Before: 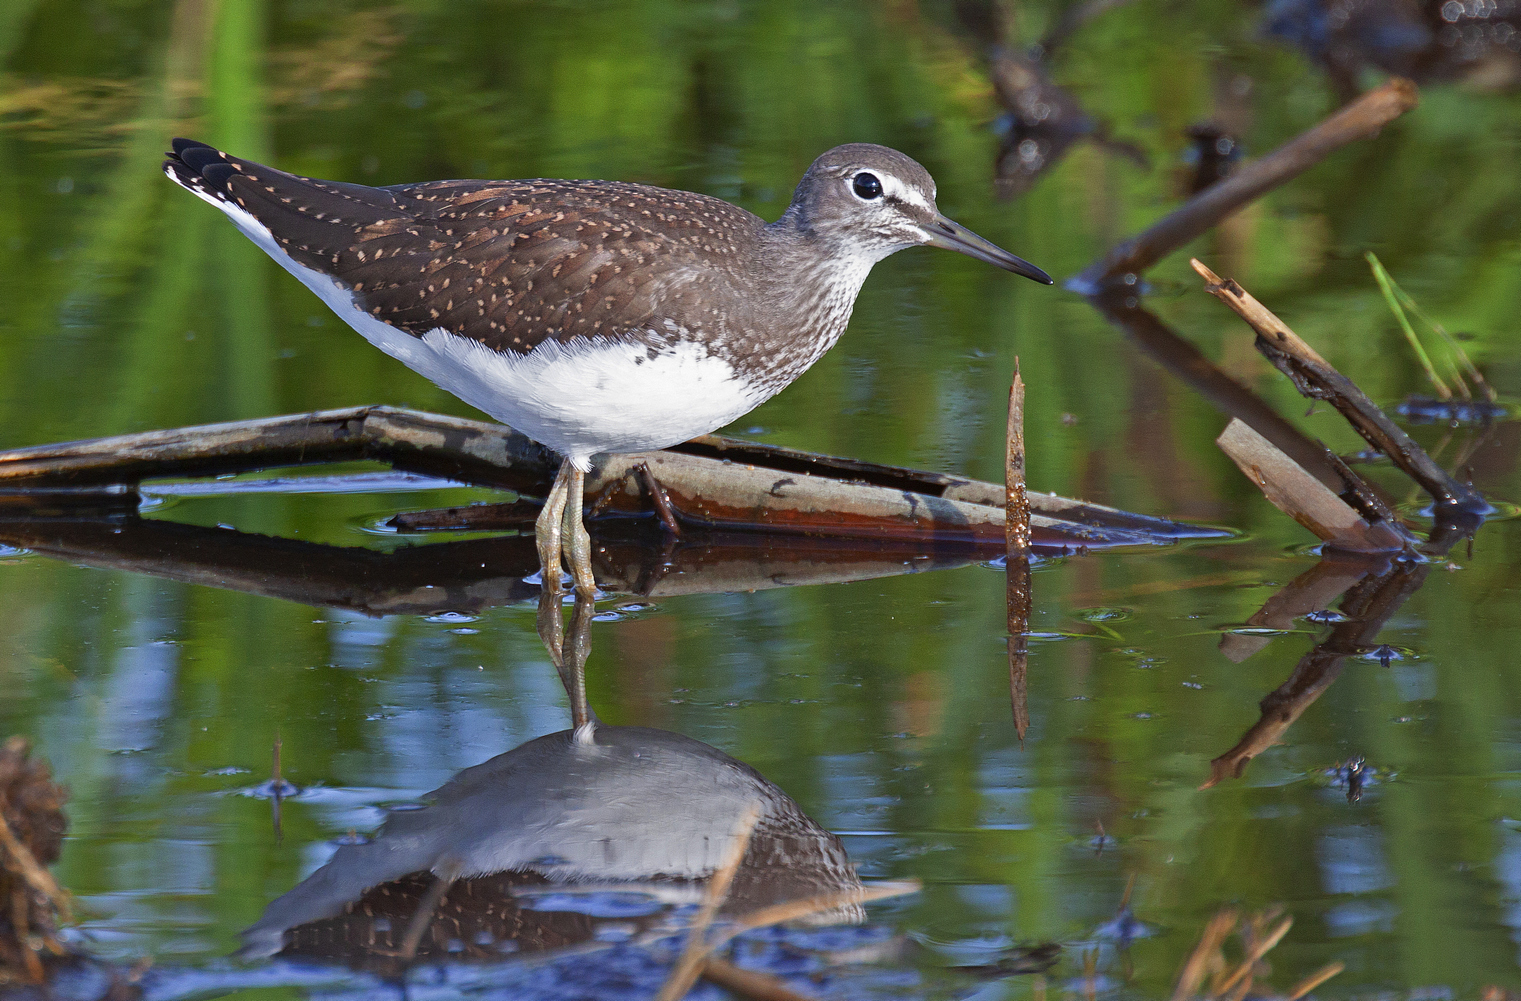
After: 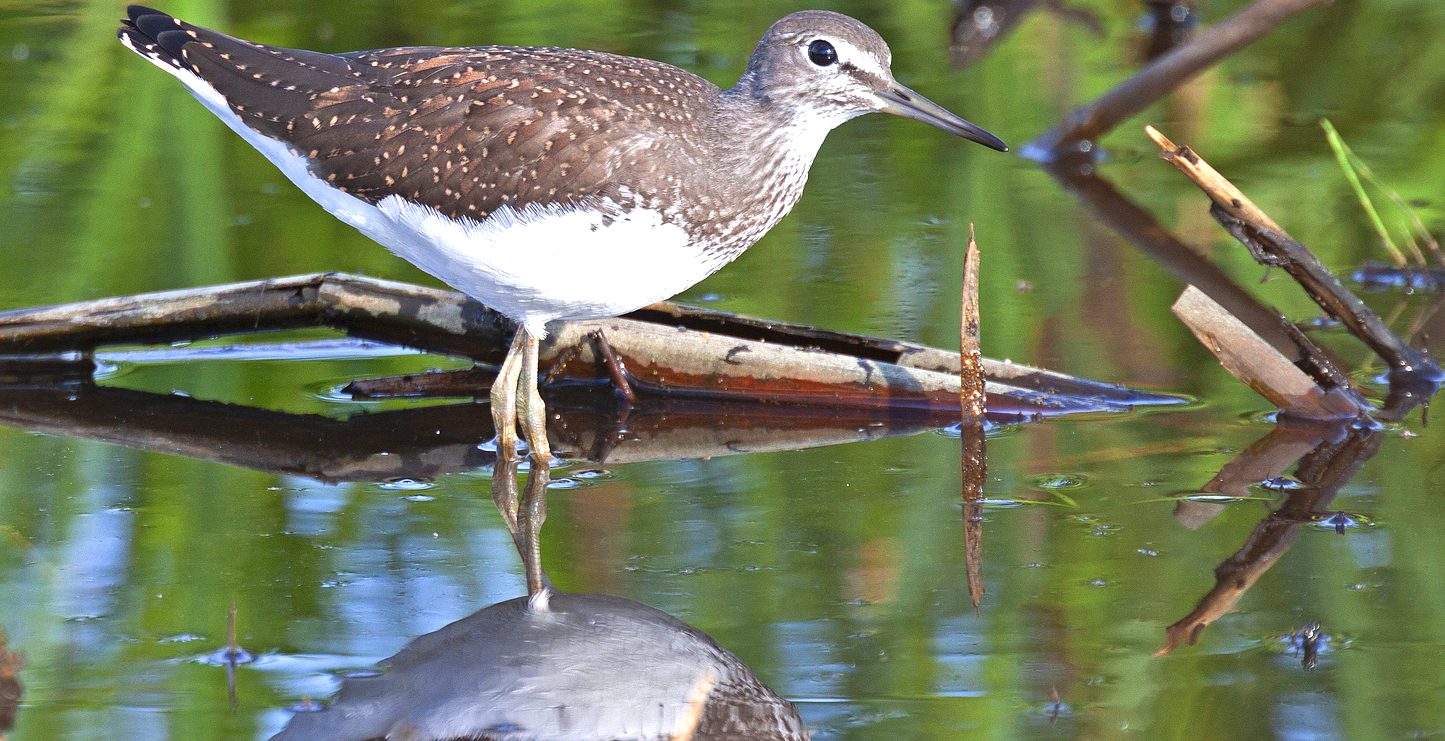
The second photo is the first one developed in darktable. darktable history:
crop and rotate: left 2.991%, top 13.302%, right 1.981%, bottom 12.636%
exposure: exposure 0.921 EV, compensate highlight preservation false
